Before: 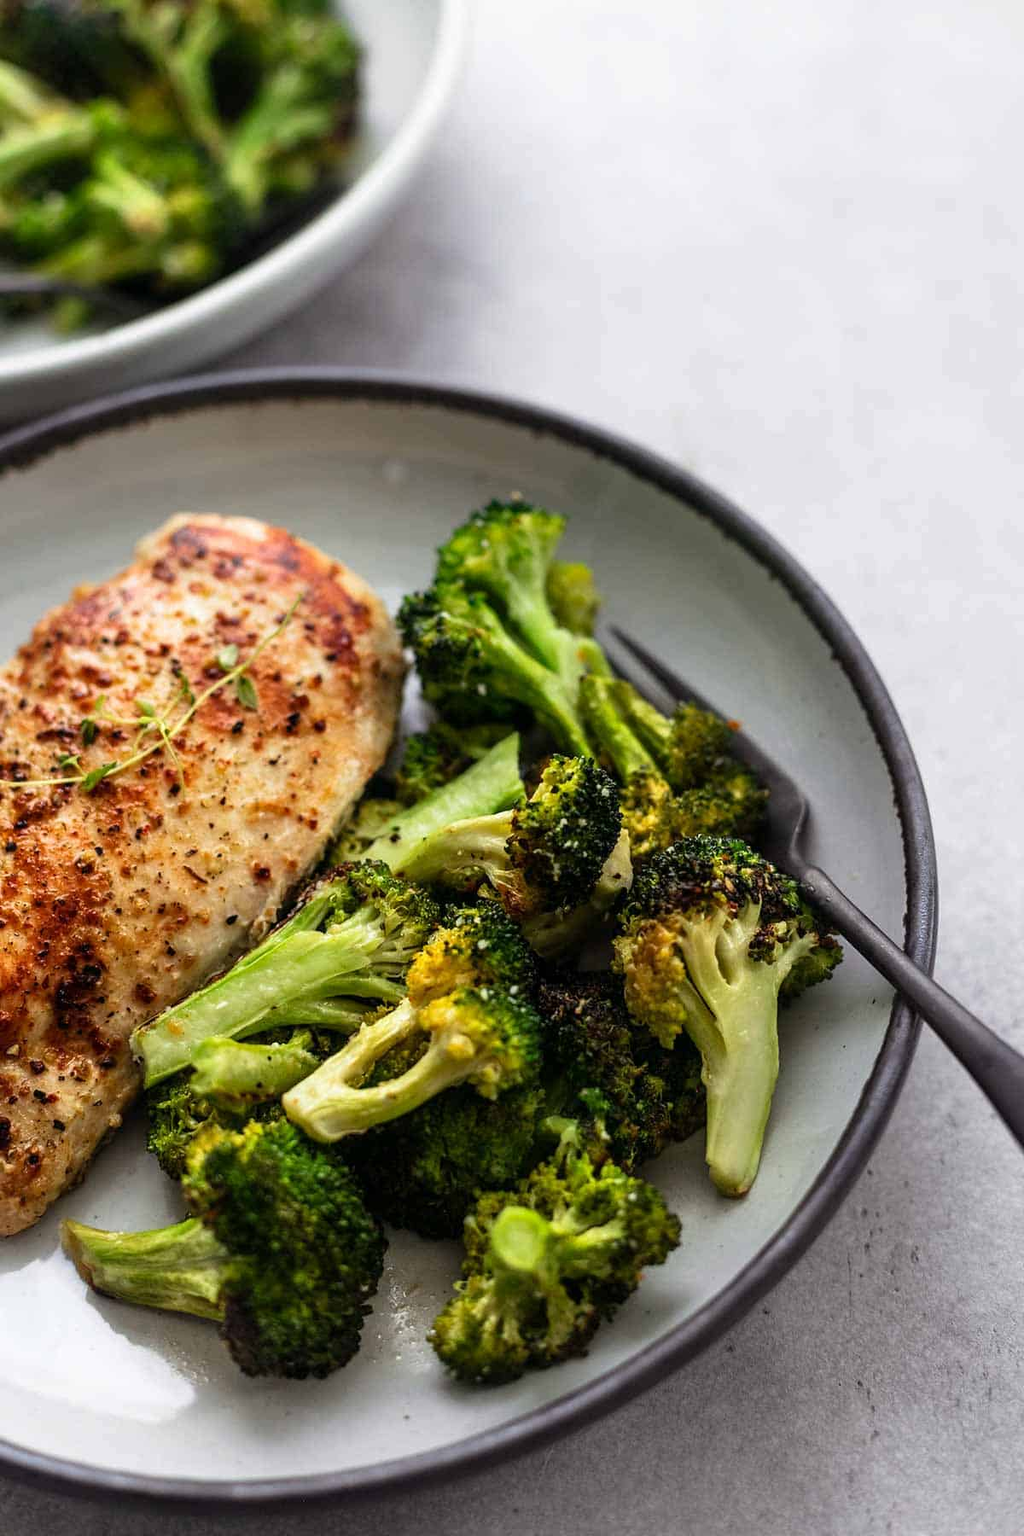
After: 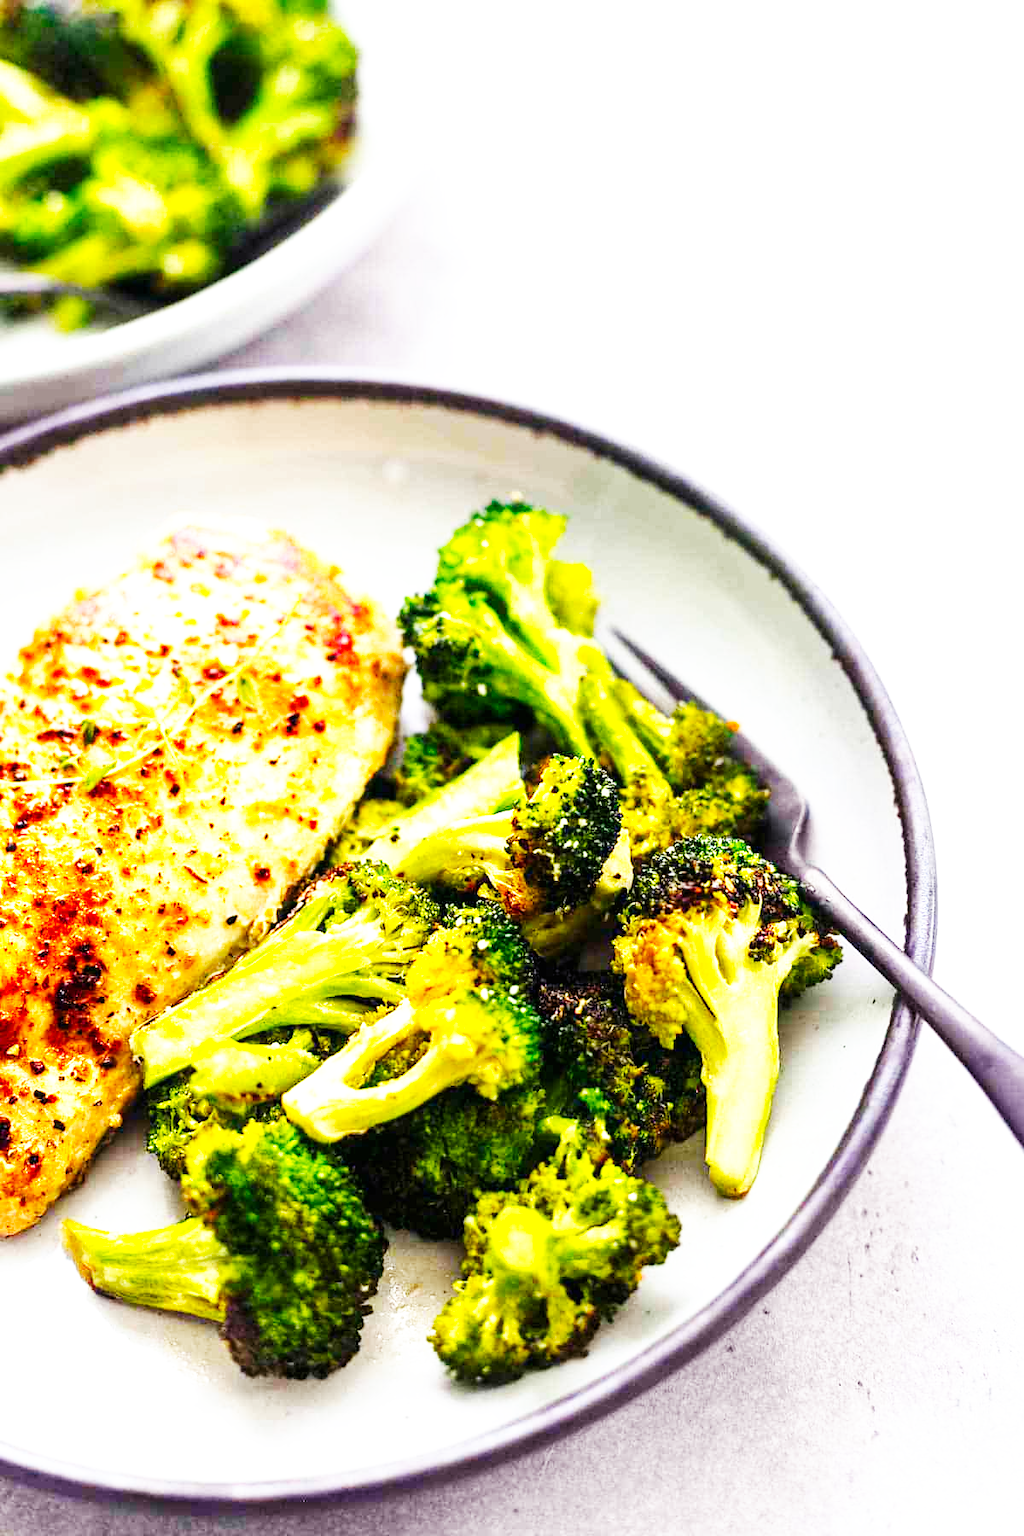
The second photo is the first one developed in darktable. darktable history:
base curve: curves: ch0 [(0, 0) (0.007, 0.004) (0.027, 0.03) (0.046, 0.07) (0.207, 0.54) (0.442, 0.872) (0.673, 0.972) (1, 1)], preserve colors none
levels: mode automatic, levels [0.073, 0.497, 0.972]
exposure: black level correction 0, exposure 0.933 EV, compensate highlight preservation false
color balance rgb: shadows lift › chroma 2.994%, shadows lift › hue 280.48°, perceptual saturation grading › global saturation 25.784%, perceptual brilliance grading › global brilliance 11.69%, contrast -9.694%
